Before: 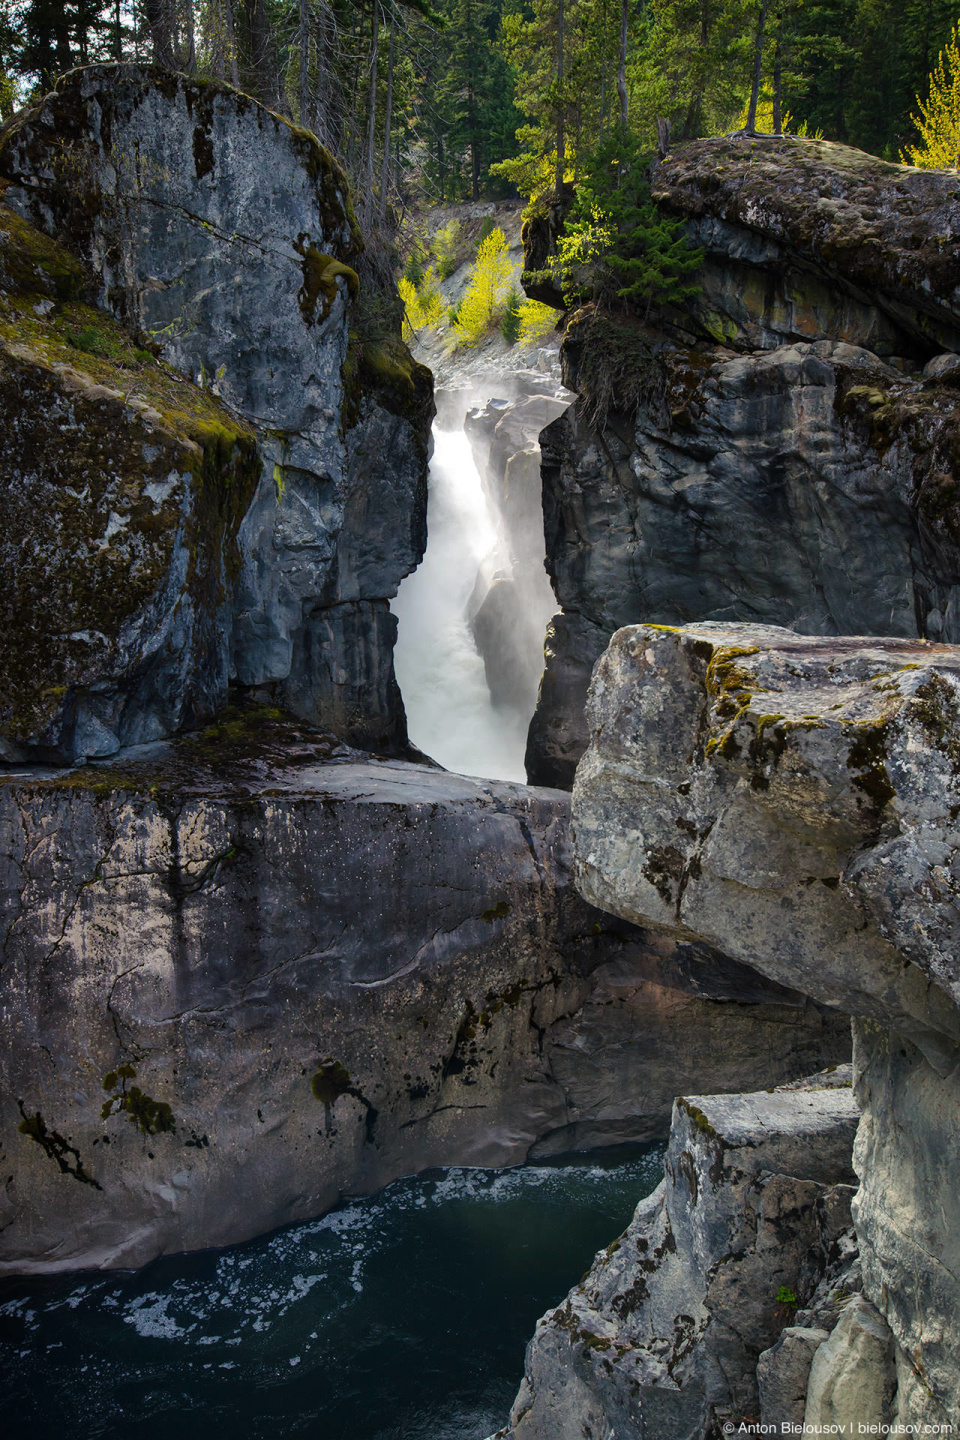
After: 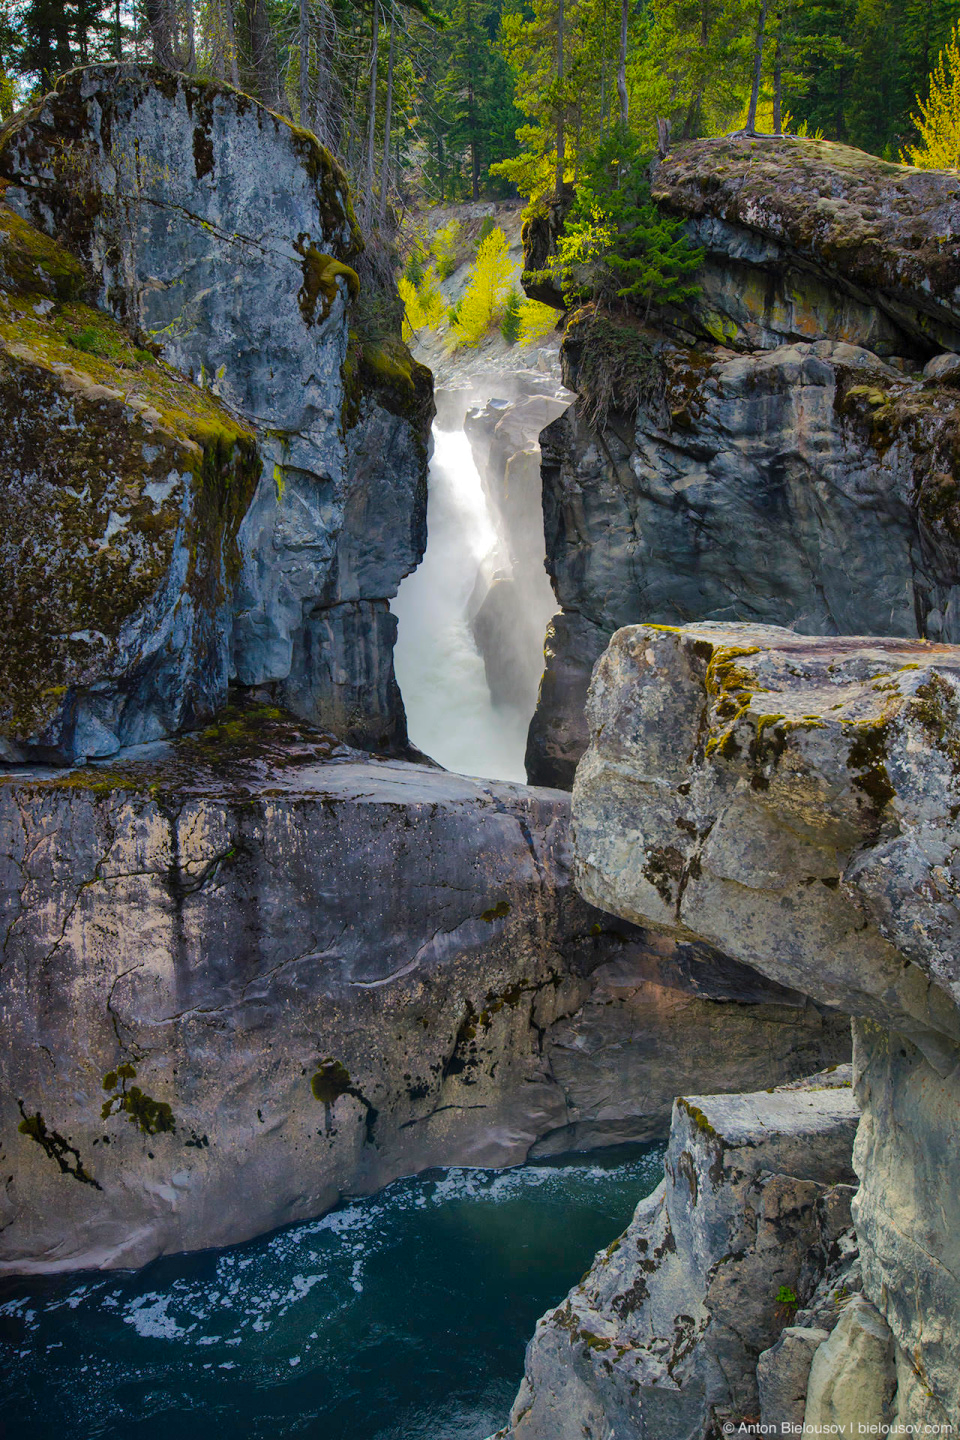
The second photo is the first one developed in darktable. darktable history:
shadows and highlights: on, module defaults
color balance rgb: perceptual saturation grading › global saturation 25%, perceptual brilliance grading › mid-tones 10%, perceptual brilliance grading › shadows 15%, global vibrance 20%
